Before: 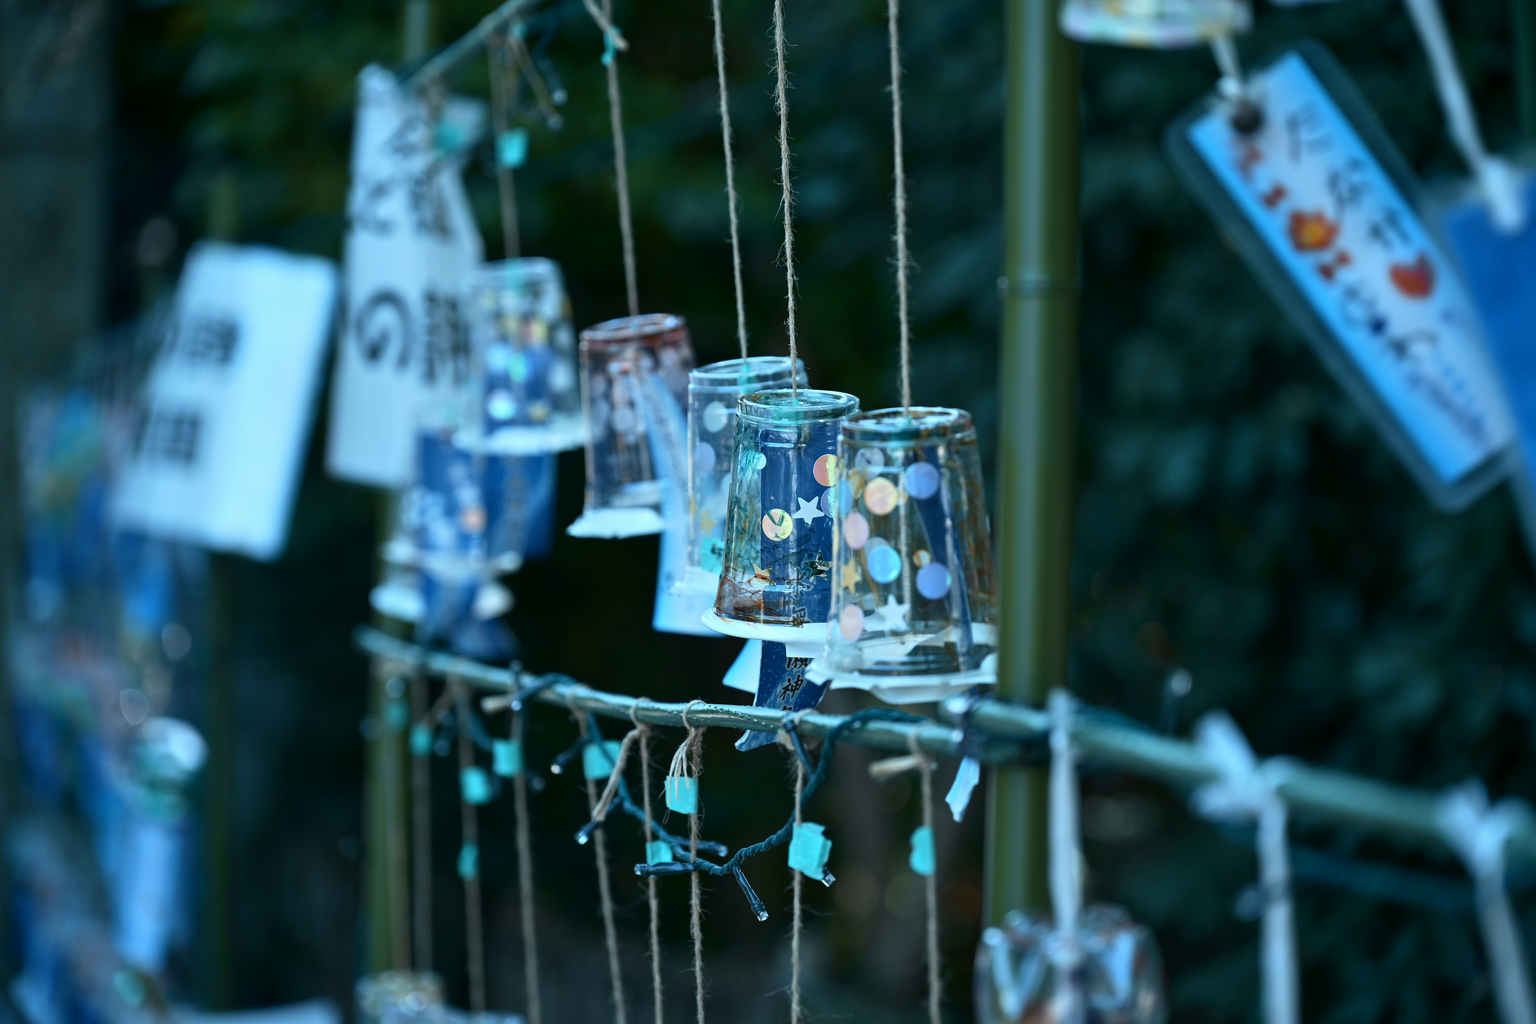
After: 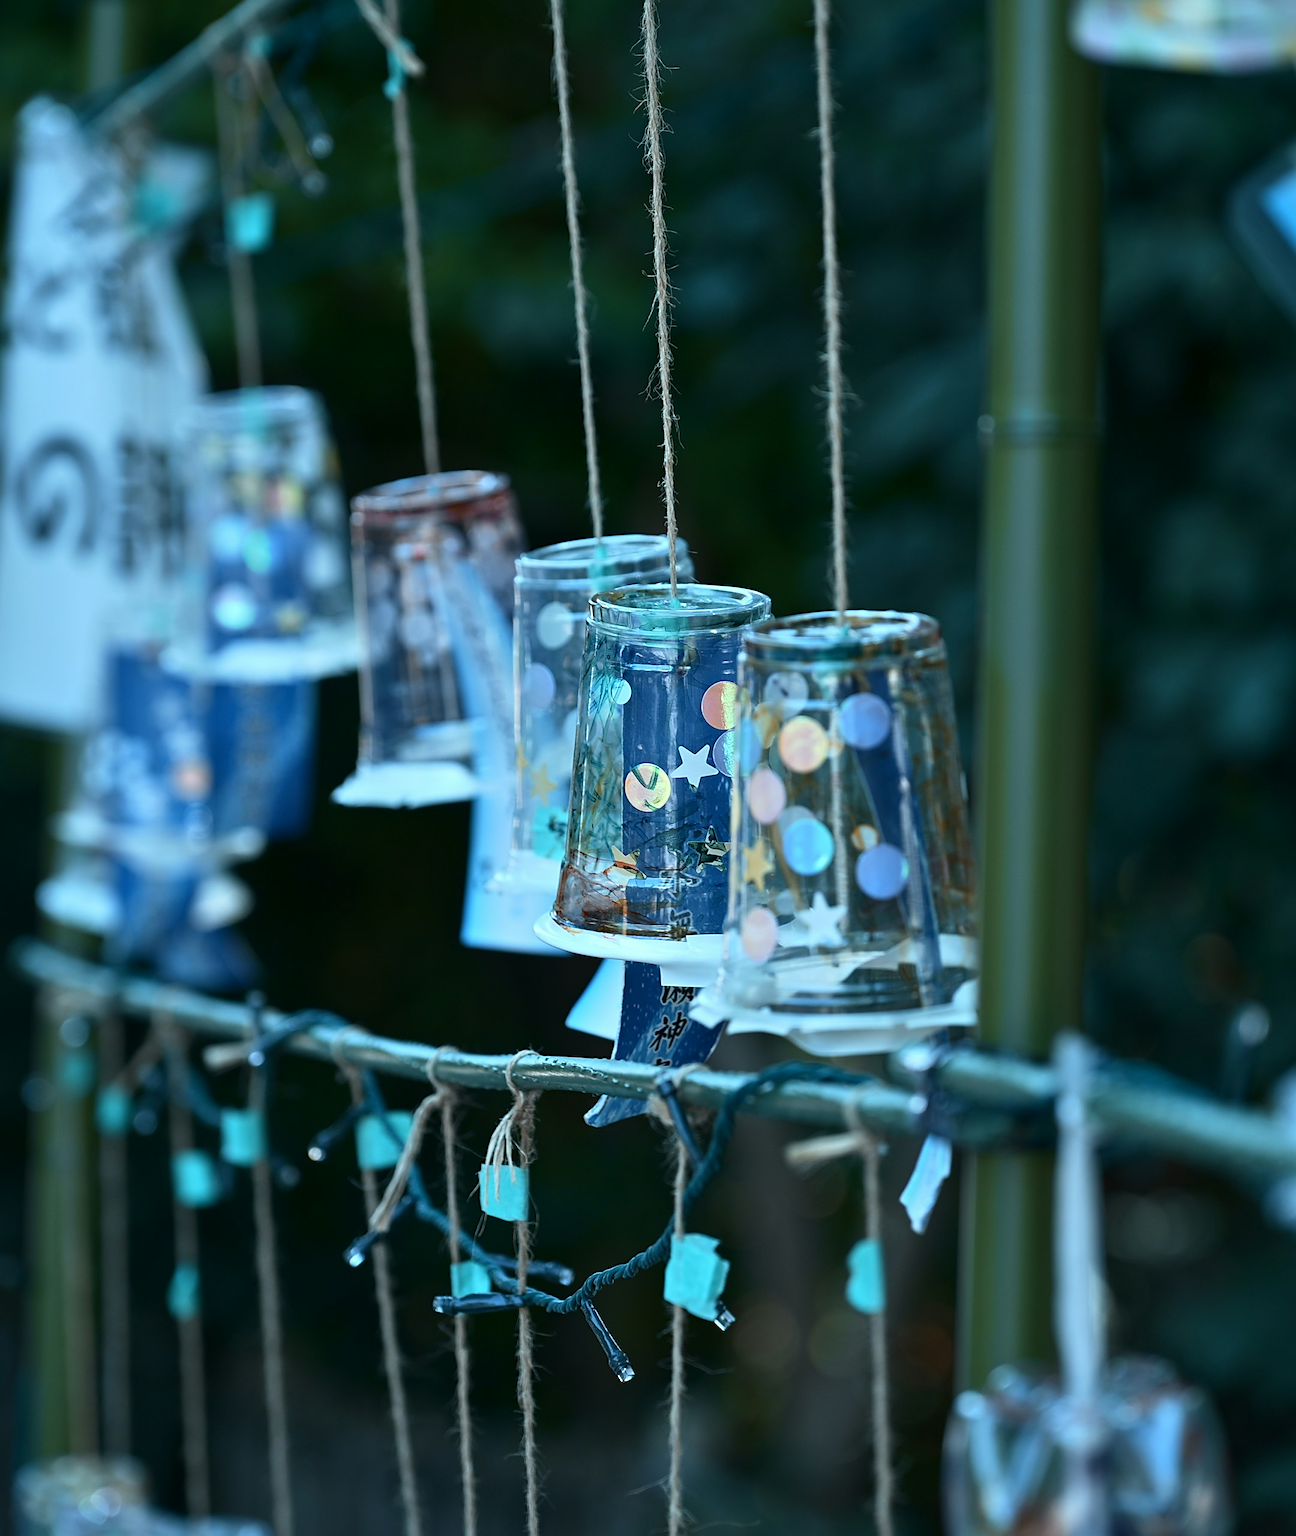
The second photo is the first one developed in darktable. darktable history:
crop and rotate: left 22.516%, right 21.234%
sharpen: on, module defaults
